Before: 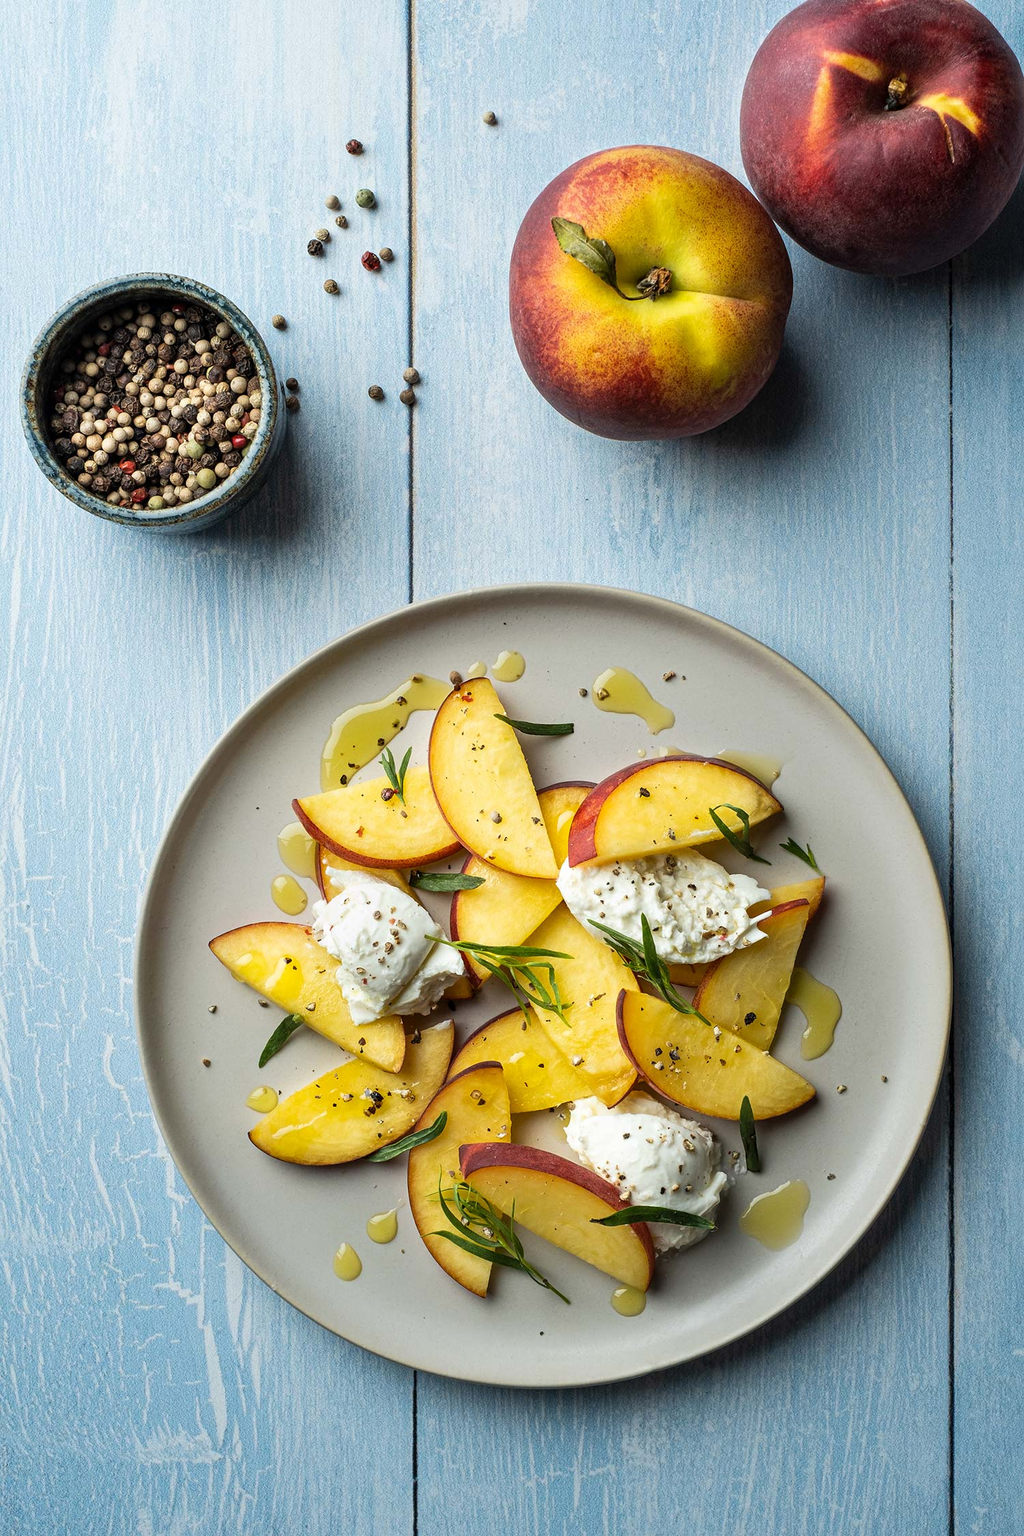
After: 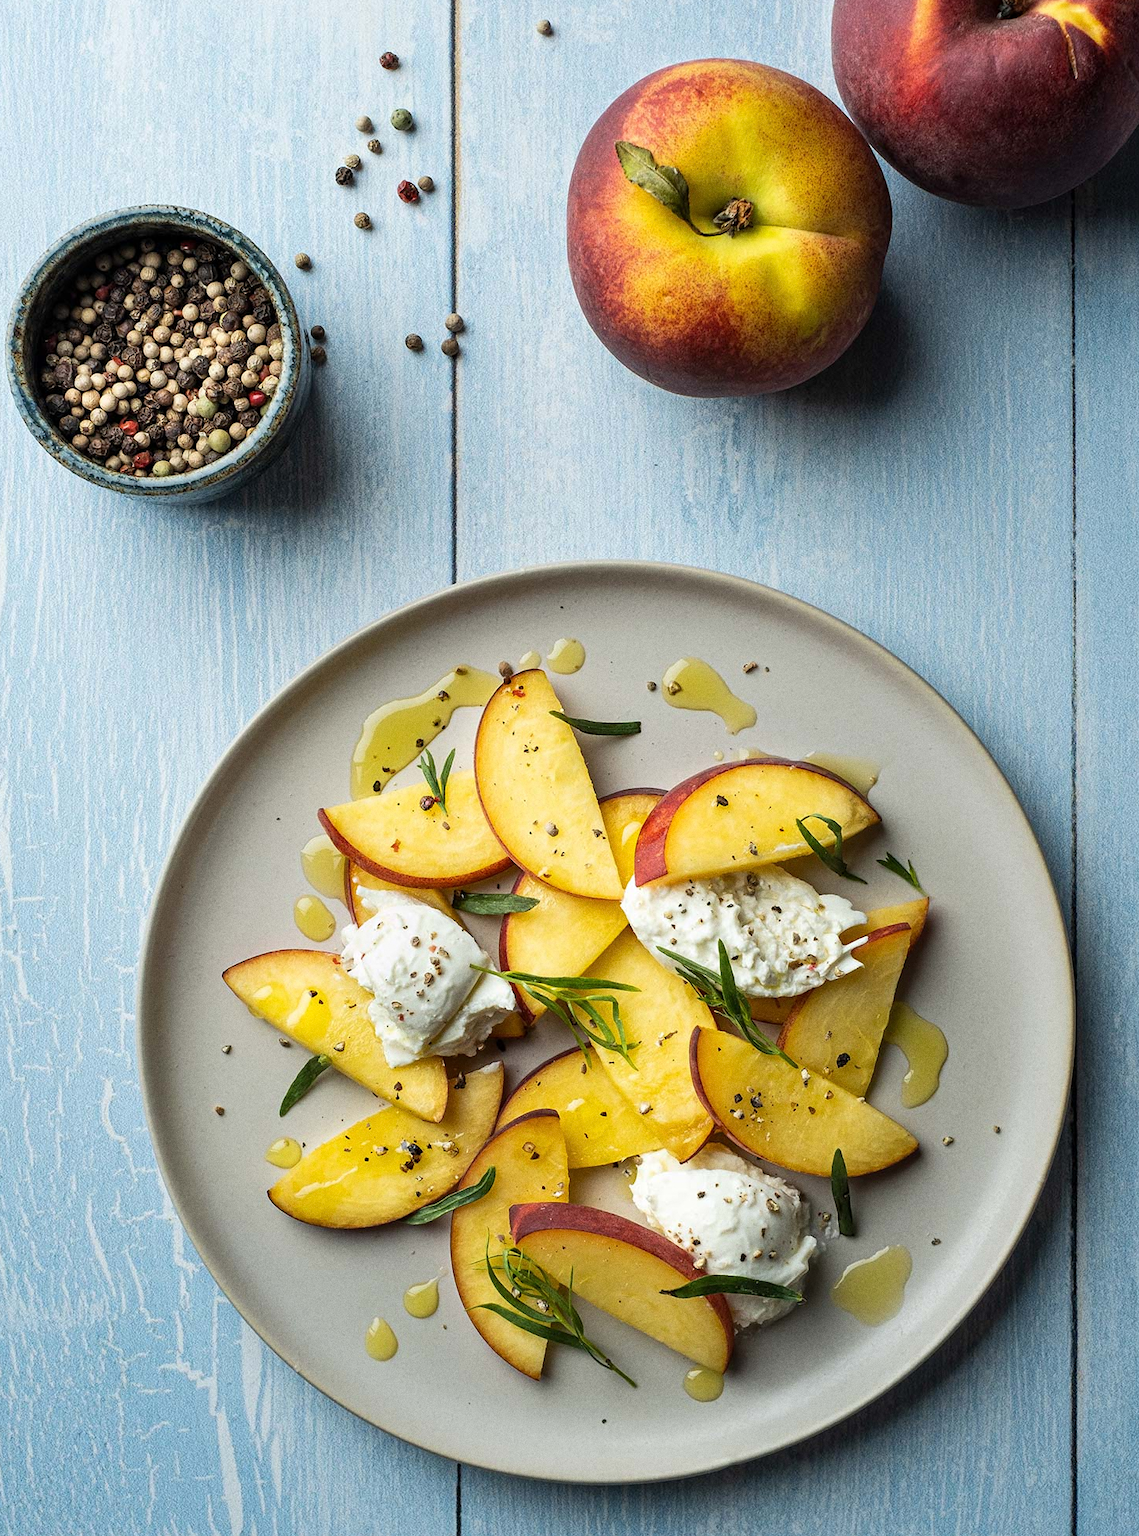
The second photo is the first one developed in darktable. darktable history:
grain: coarseness 0.09 ISO
crop: left 1.507%, top 6.147%, right 1.379%, bottom 6.637%
